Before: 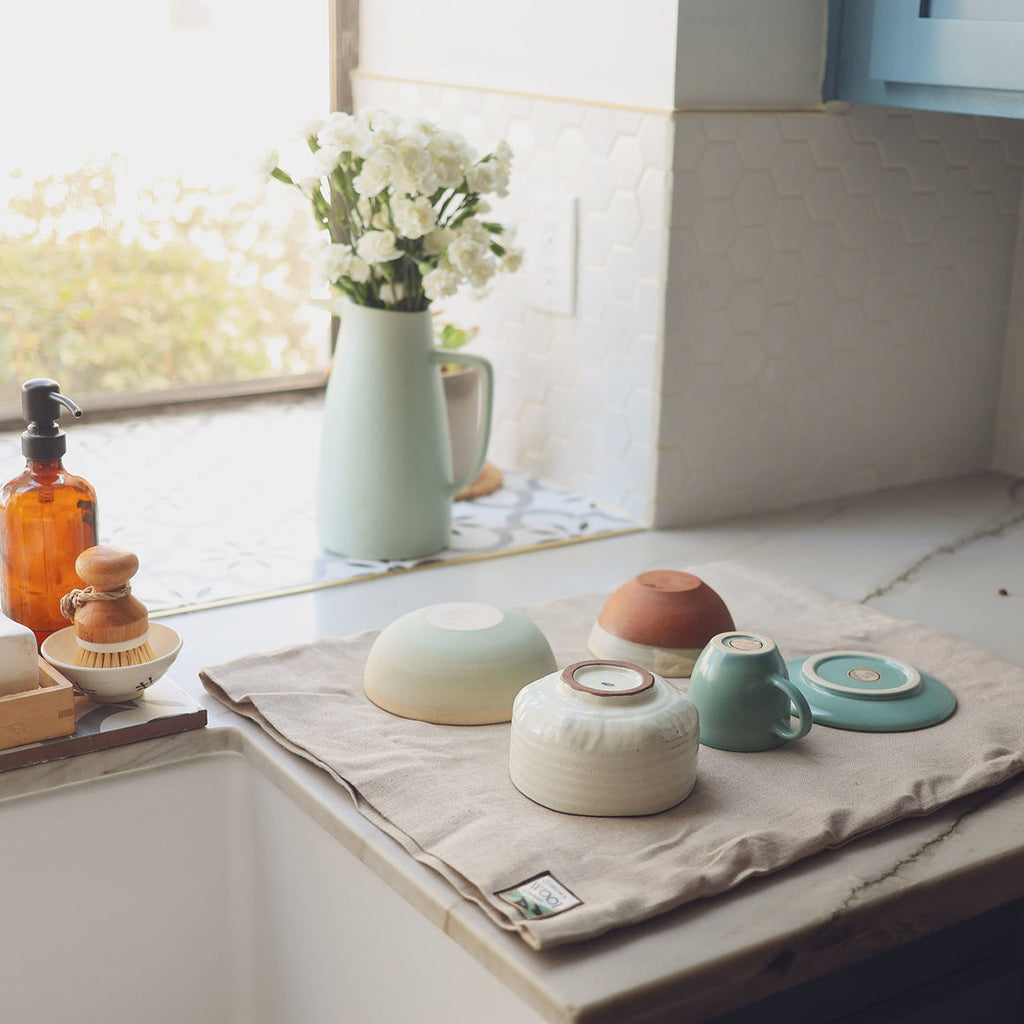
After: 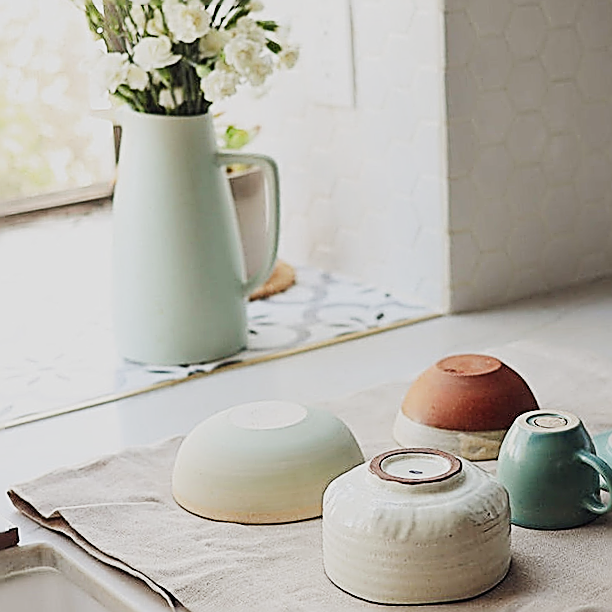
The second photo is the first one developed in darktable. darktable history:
rotate and perspective: rotation -4.25°, automatic cropping off
sigmoid: contrast 1.8, skew -0.2, preserve hue 0%, red attenuation 0.1, red rotation 0.035, green attenuation 0.1, green rotation -0.017, blue attenuation 0.15, blue rotation -0.052, base primaries Rec2020
sharpen: amount 1.861
crop and rotate: left 22.13%, top 22.054%, right 22.026%, bottom 22.102%
